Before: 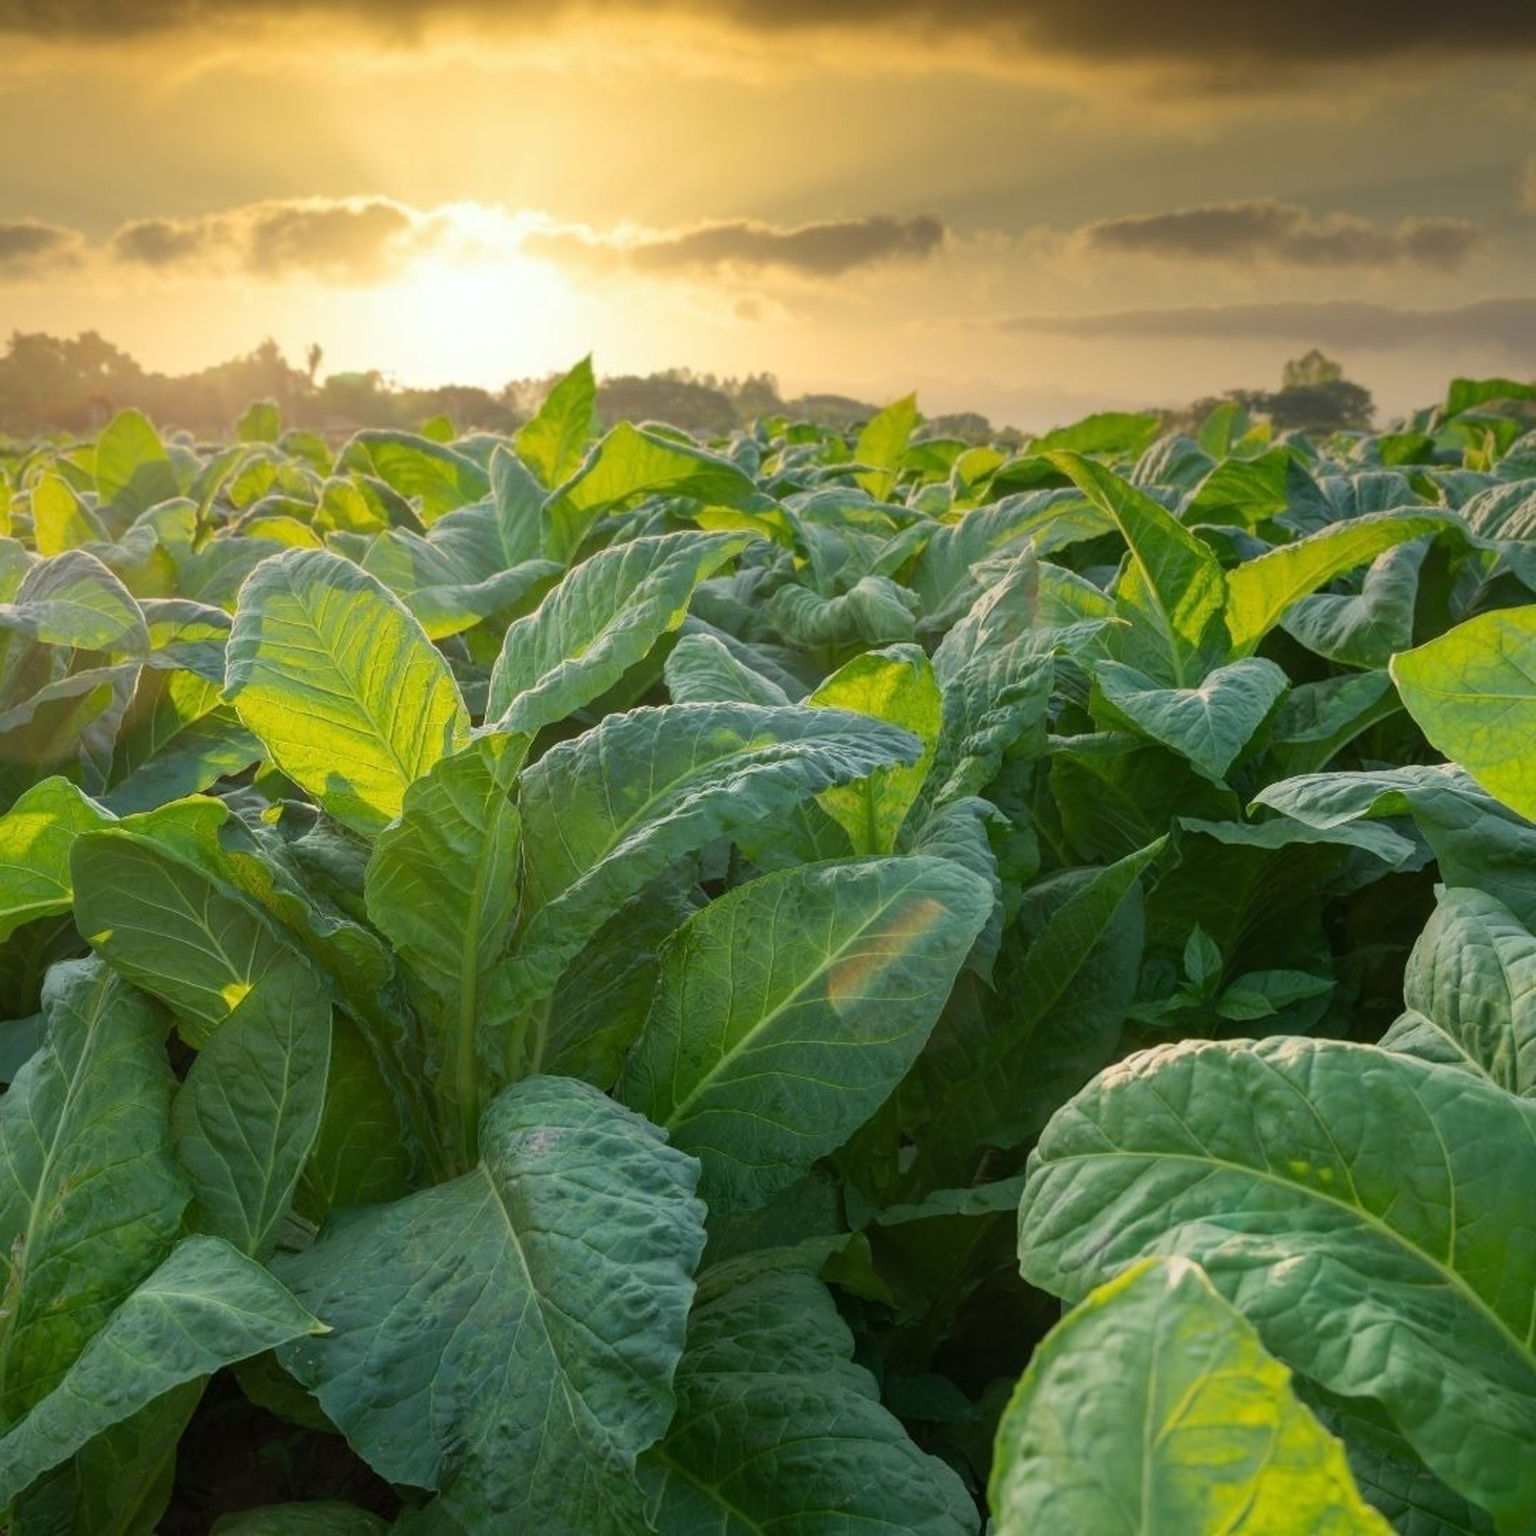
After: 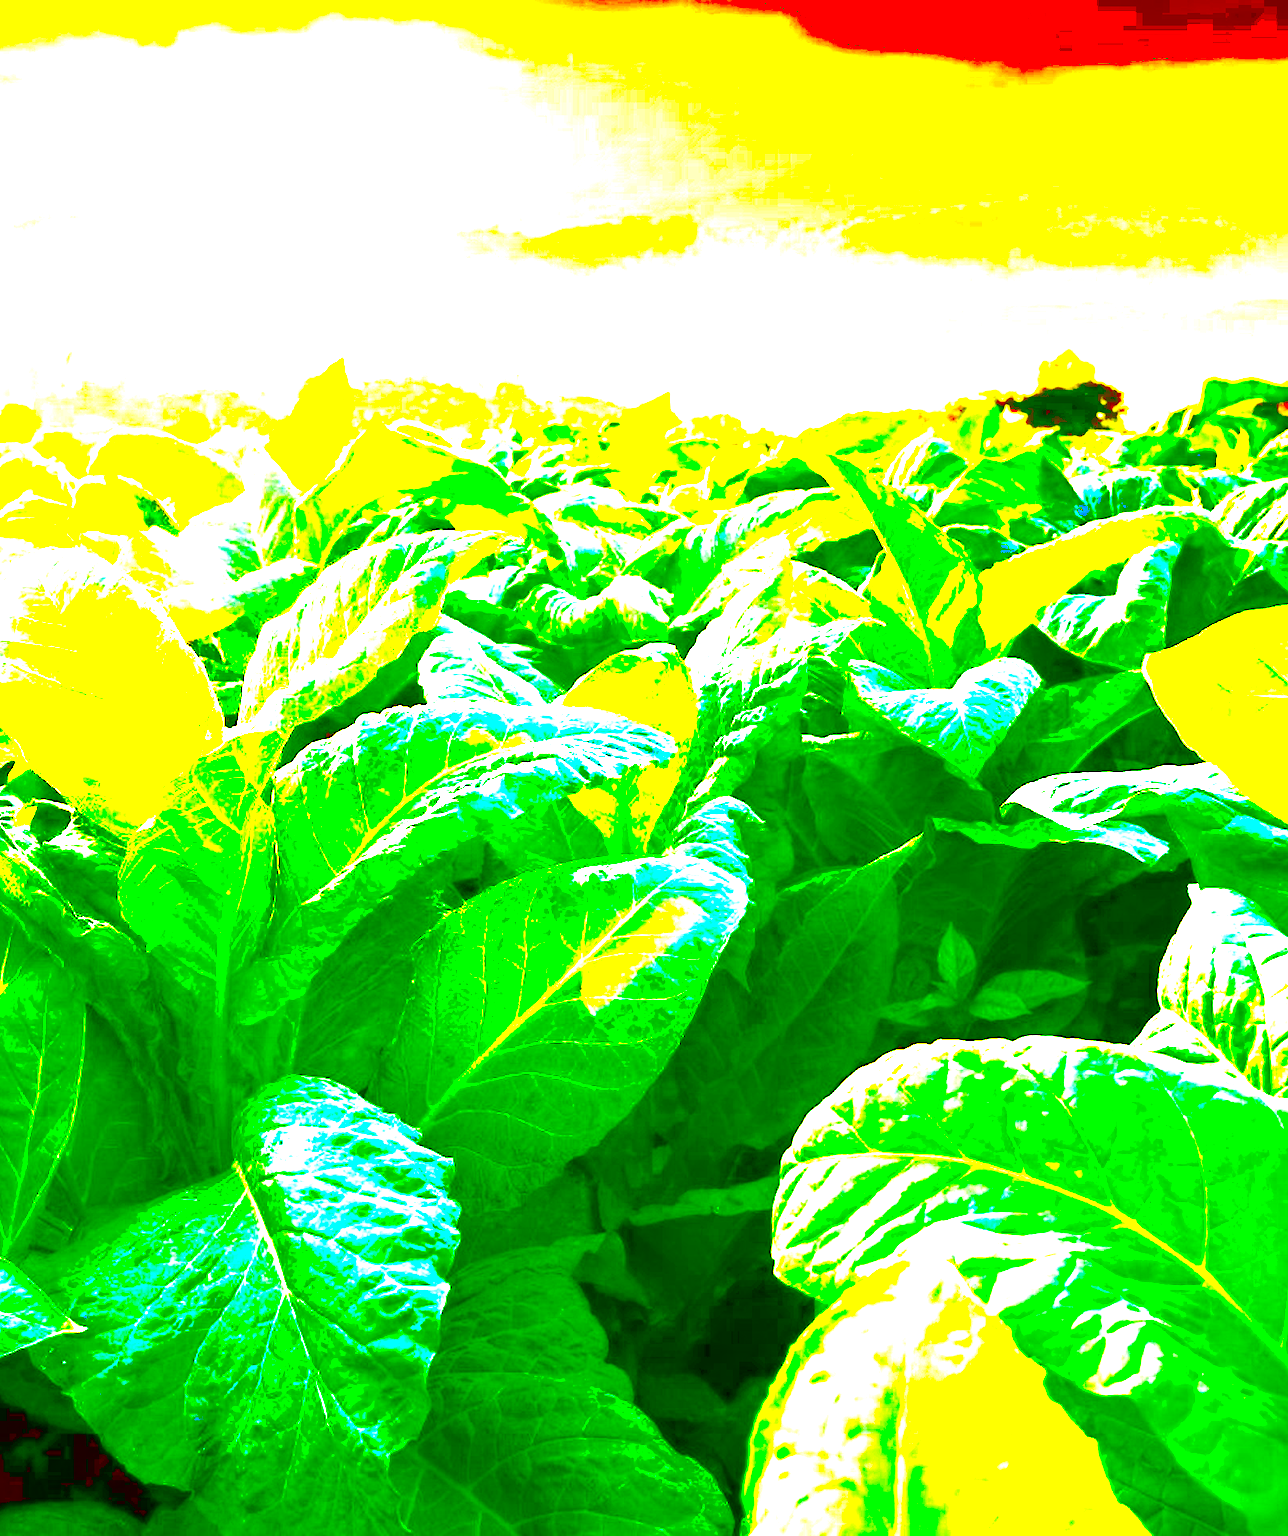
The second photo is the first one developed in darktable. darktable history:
crop: left 16.078%
exposure: black level correction 0.099, exposure 3.008 EV, compensate exposure bias true, compensate highlight preservation false
